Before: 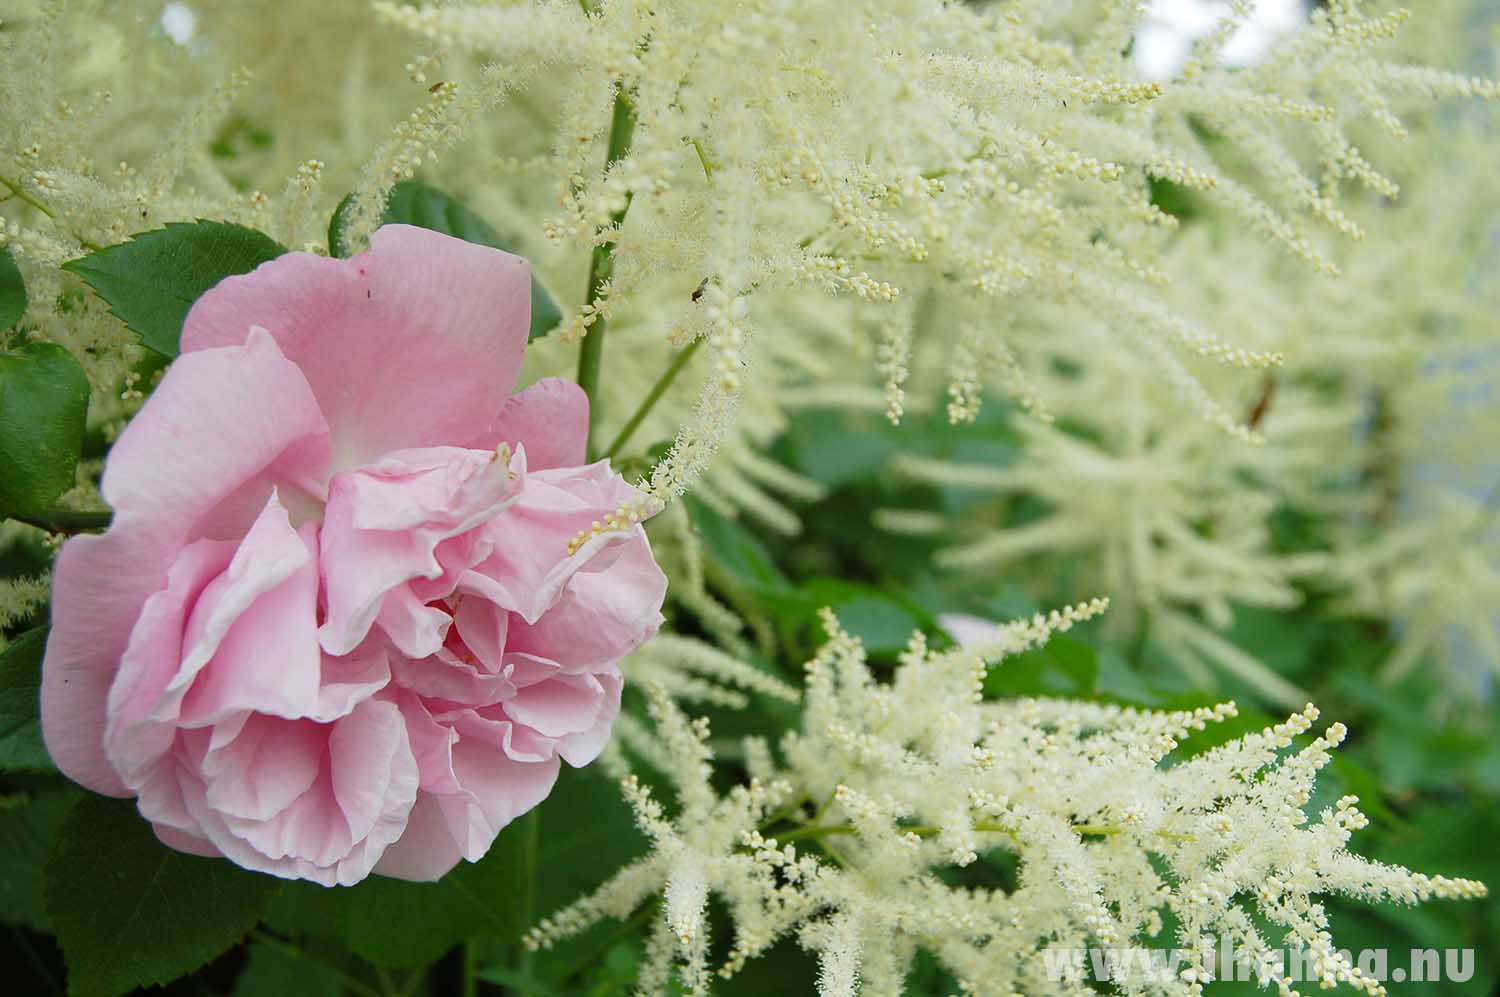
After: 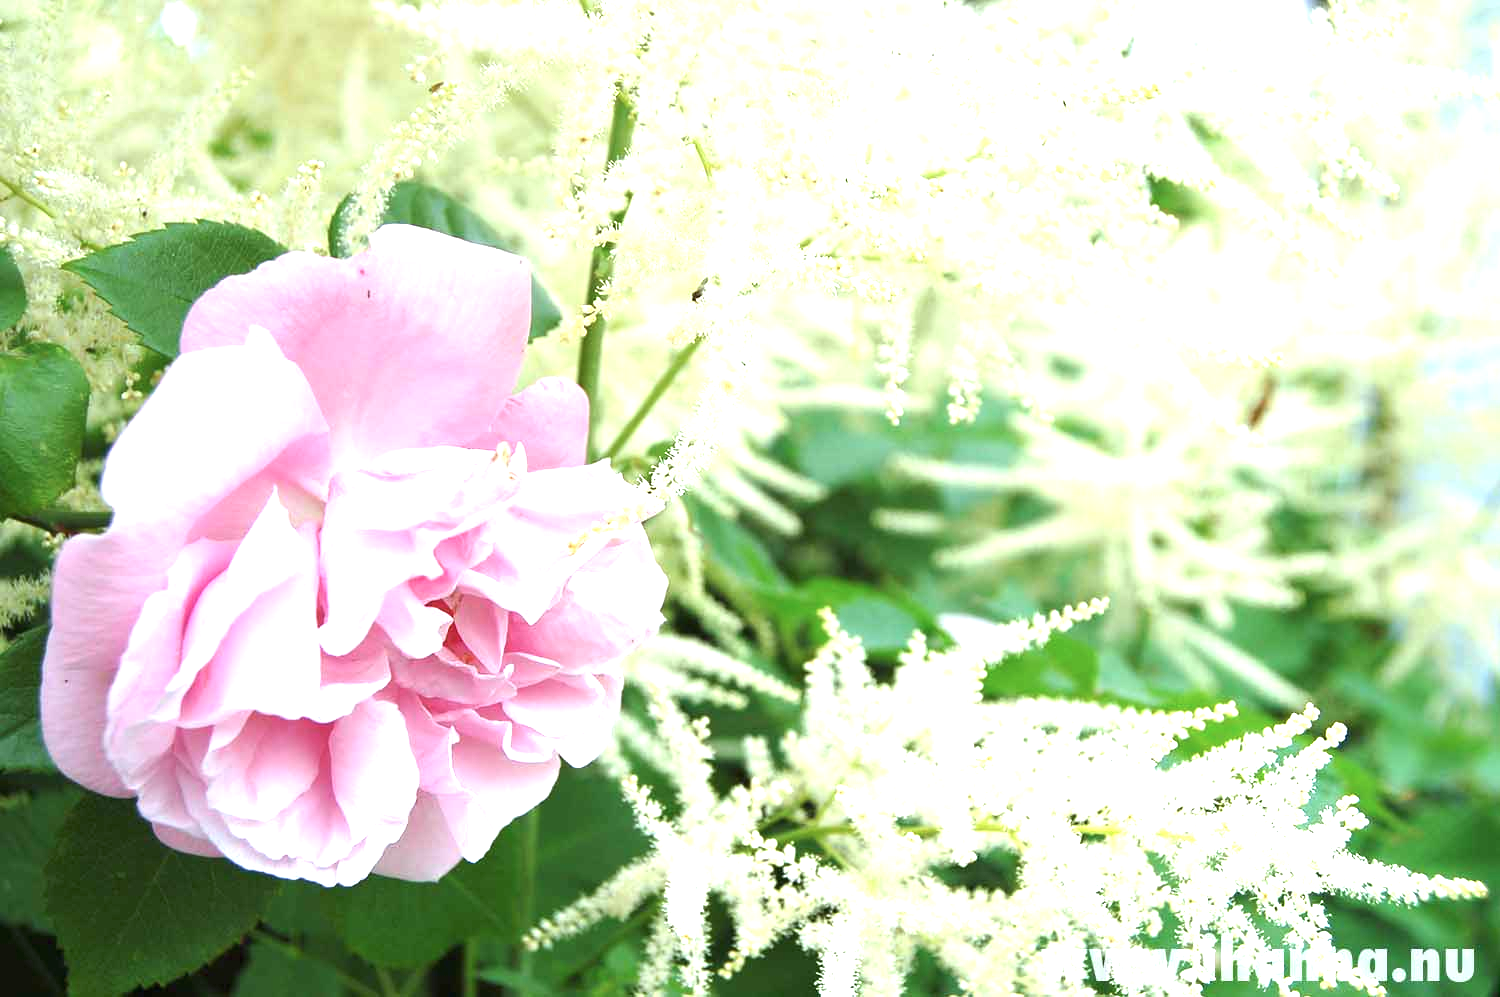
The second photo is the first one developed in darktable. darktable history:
contrast brightness saturation: saturation -0.058
exposure: black level correction 0, exposure 1.461 EV, compensate highlight preservation false
color calibration: illuminant as shot in camera, x 0.358, y 0.373, temperature 4628.91 K
